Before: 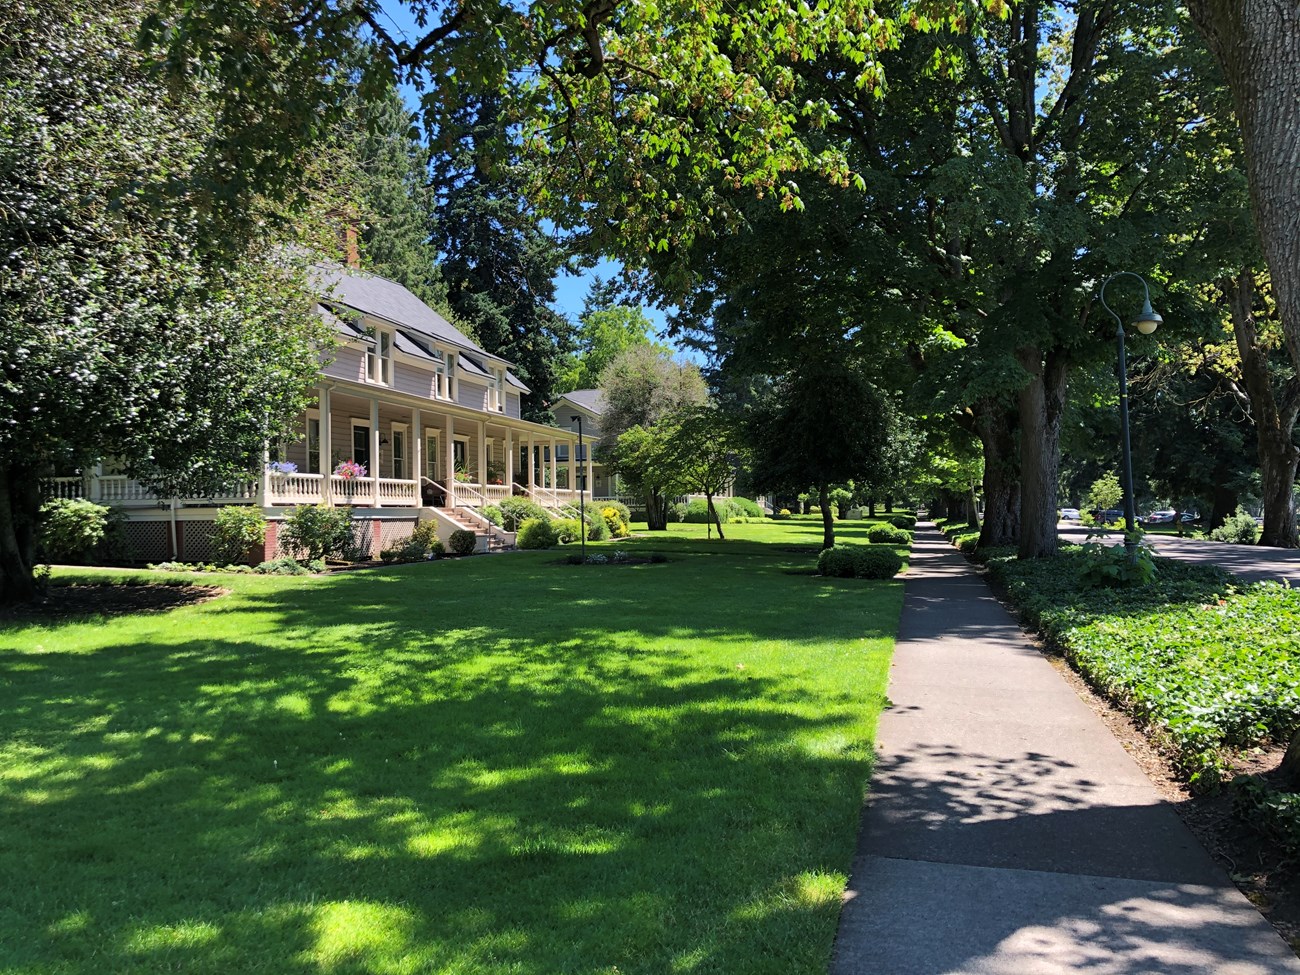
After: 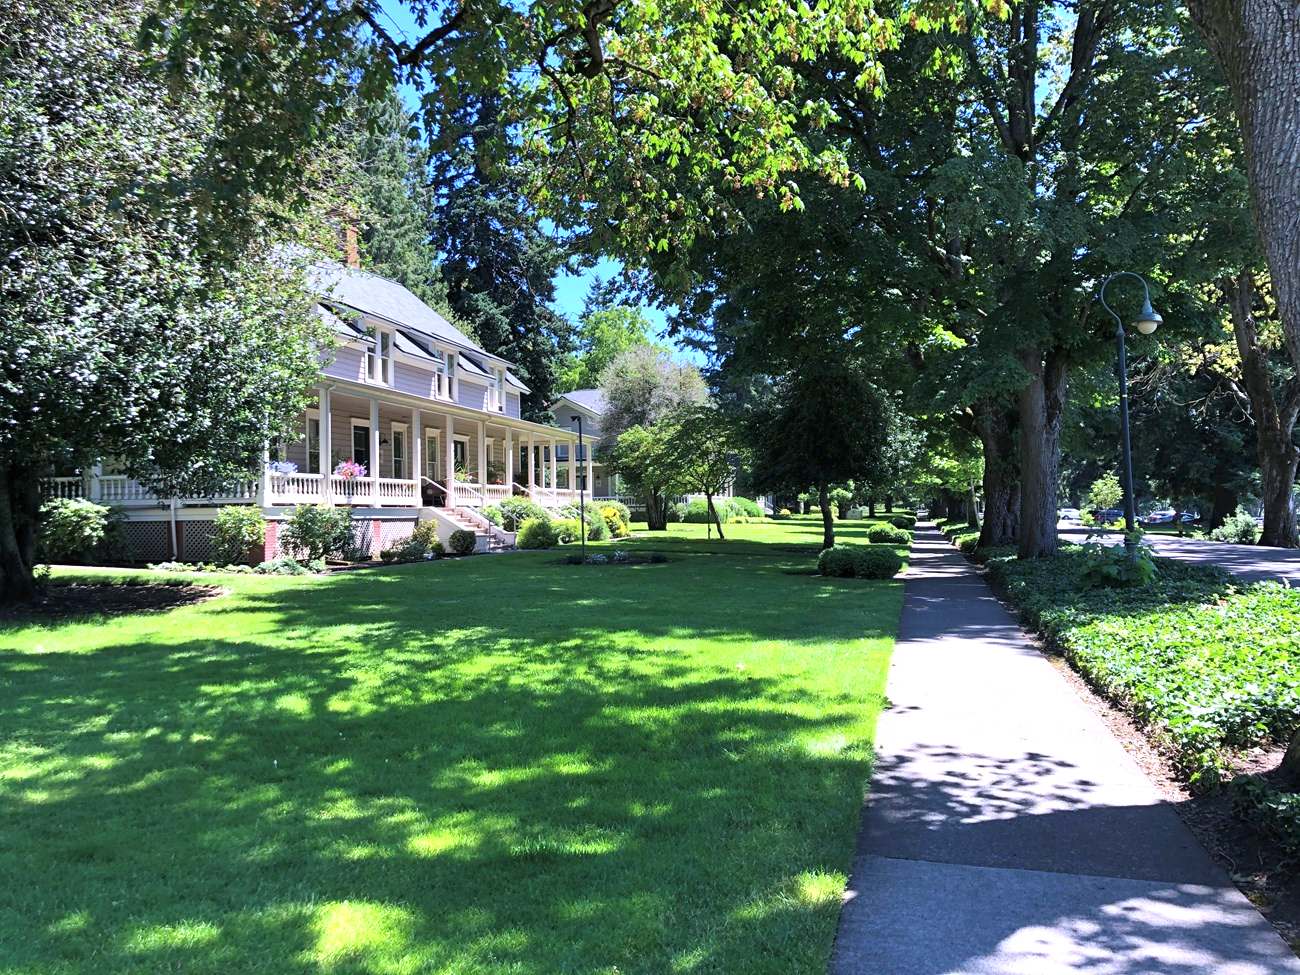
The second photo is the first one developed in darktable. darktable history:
white balance: red 0.967, blue 1.119, emerald 0.756
color calibration: illuminant as shot in camera, x 0.358, y 0.373, temperature 4628.91 K
exposure: black level correction 0, exposure 0.7 EV, compensate exposure bias true, compensate highlight preservation false
